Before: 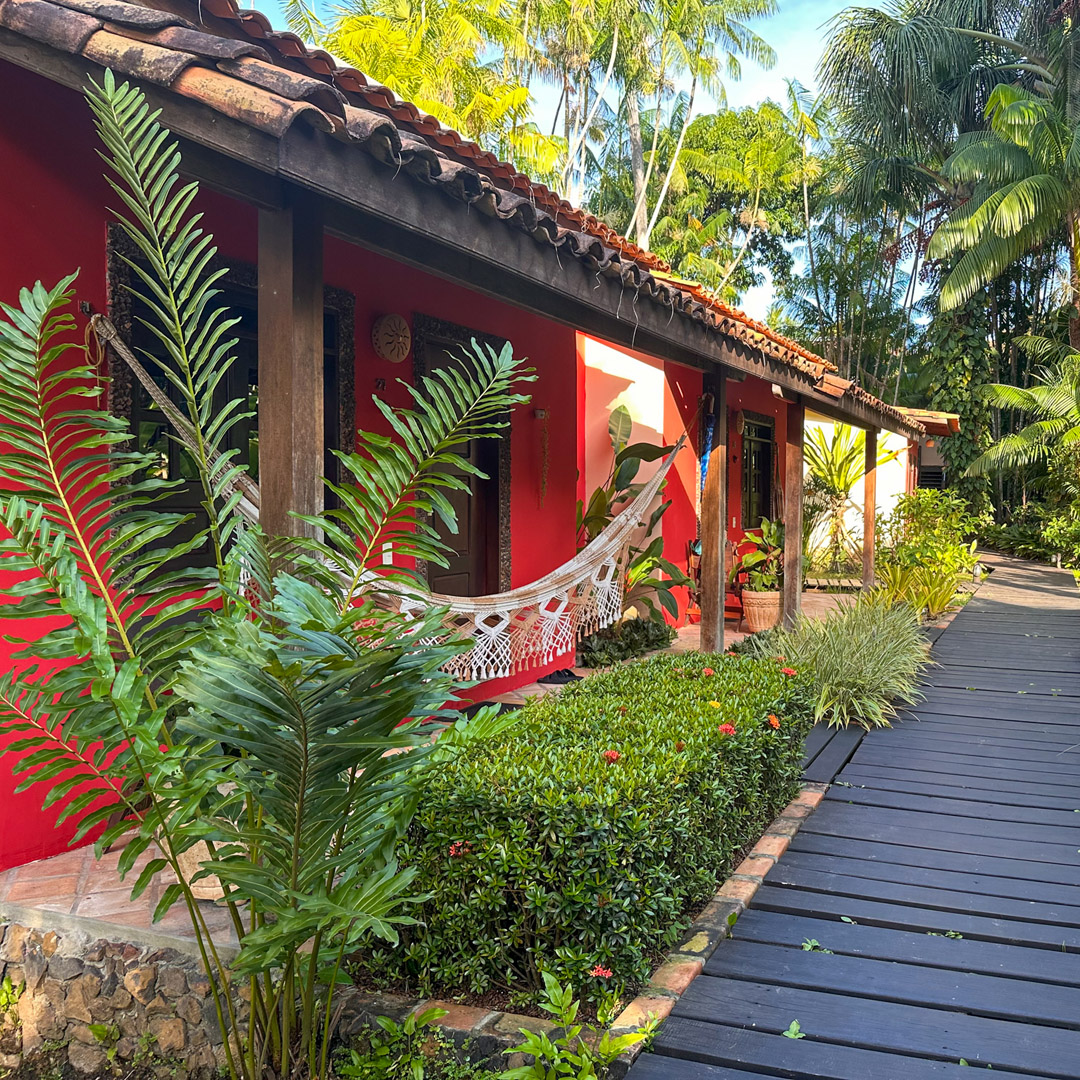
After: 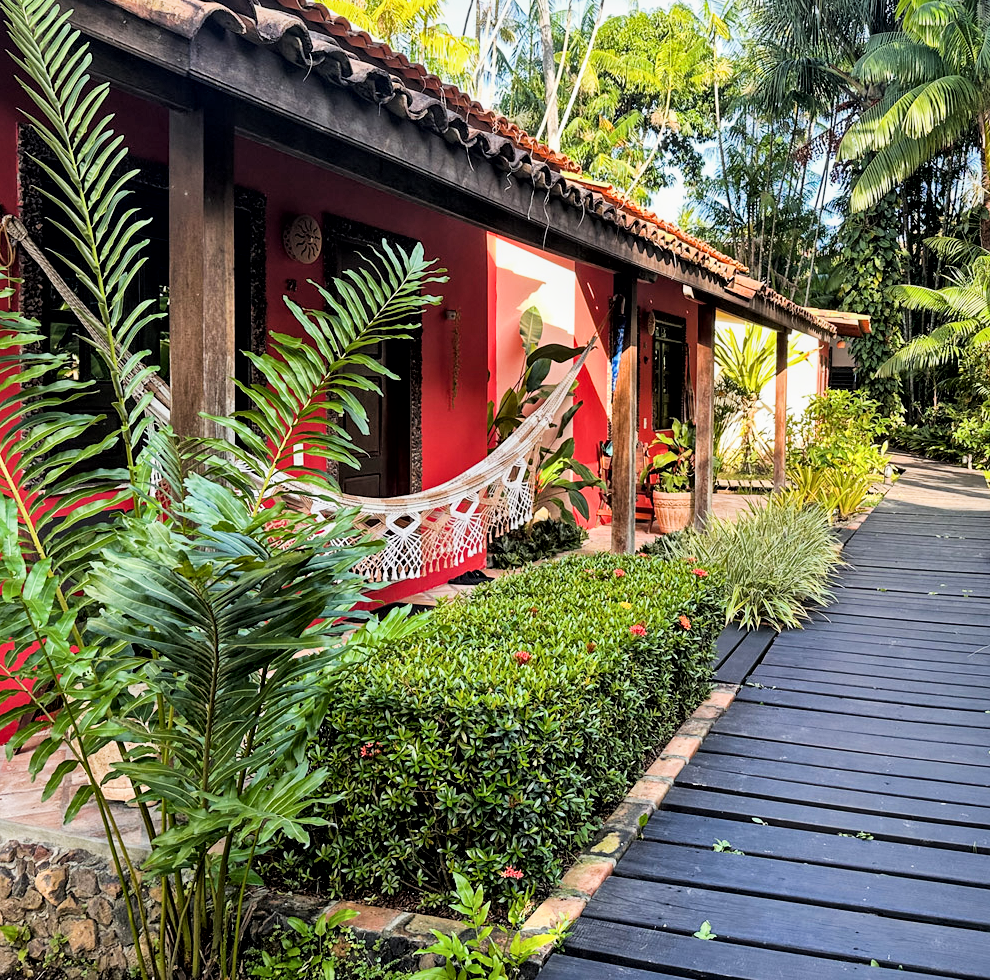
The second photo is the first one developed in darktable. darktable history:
exposure: exposure 0.485 EV, compensate highlight preservation false
local contrast: mode bilateral grid, contrast 20, coarseness 20, detail 150%, midtone range 0.2
filmic rgb: black relative exposure -5 EV, hardness 2.88, contrast 1.3, highlights saturation mix -30%
crop and rotate: left 8.262%, top 9.226%
